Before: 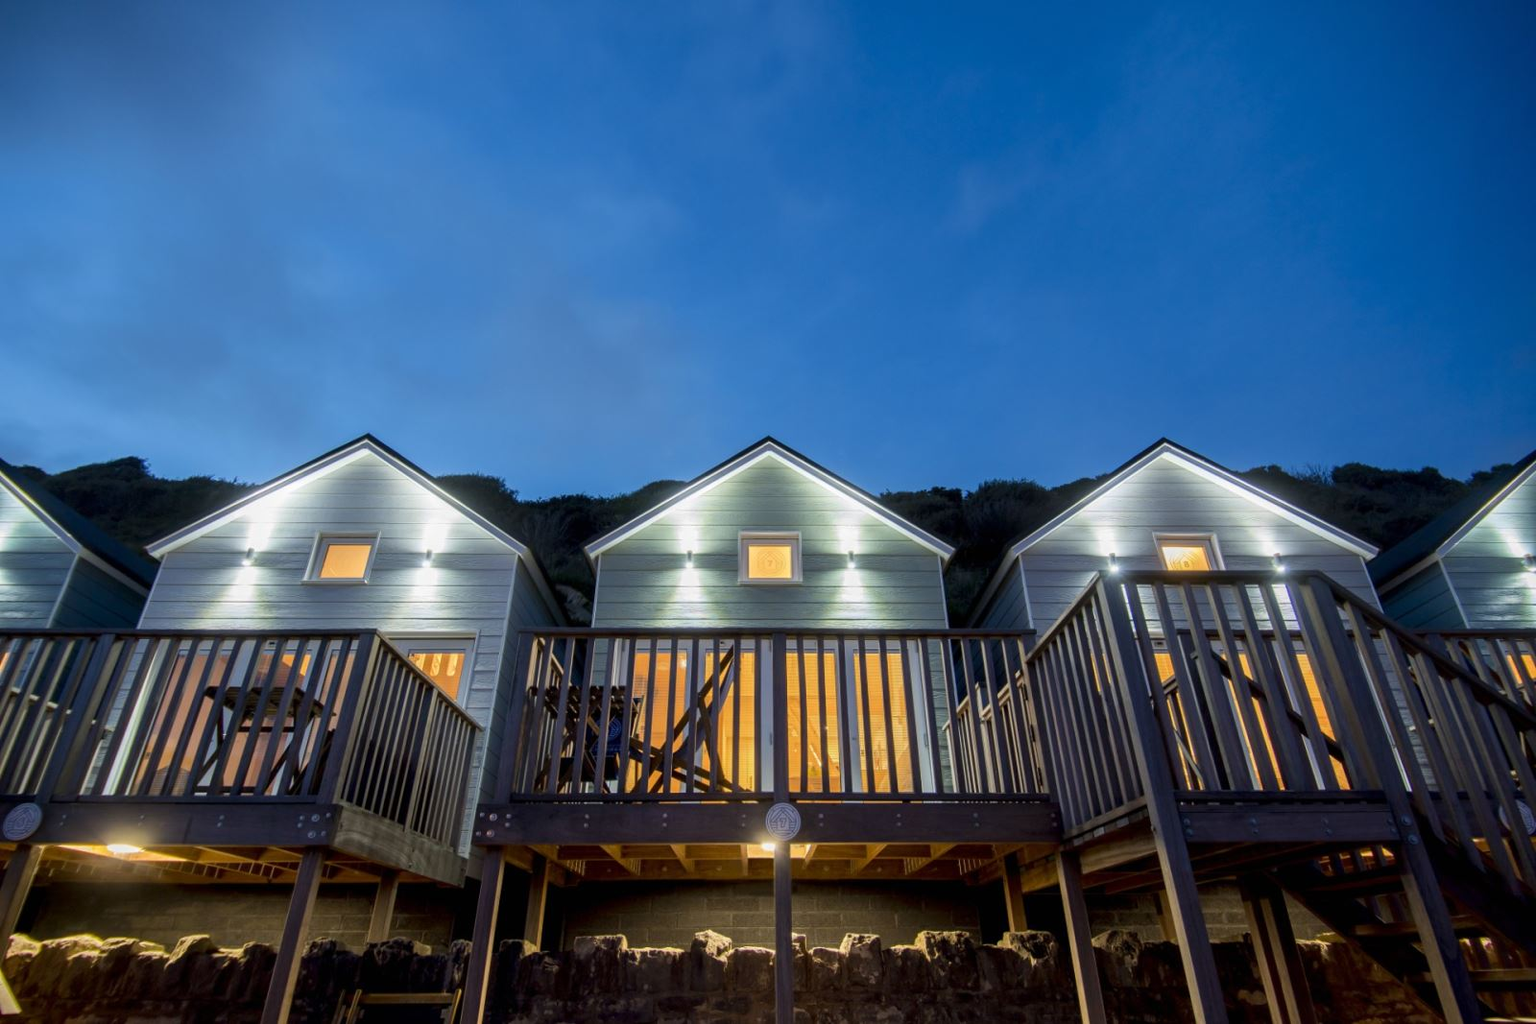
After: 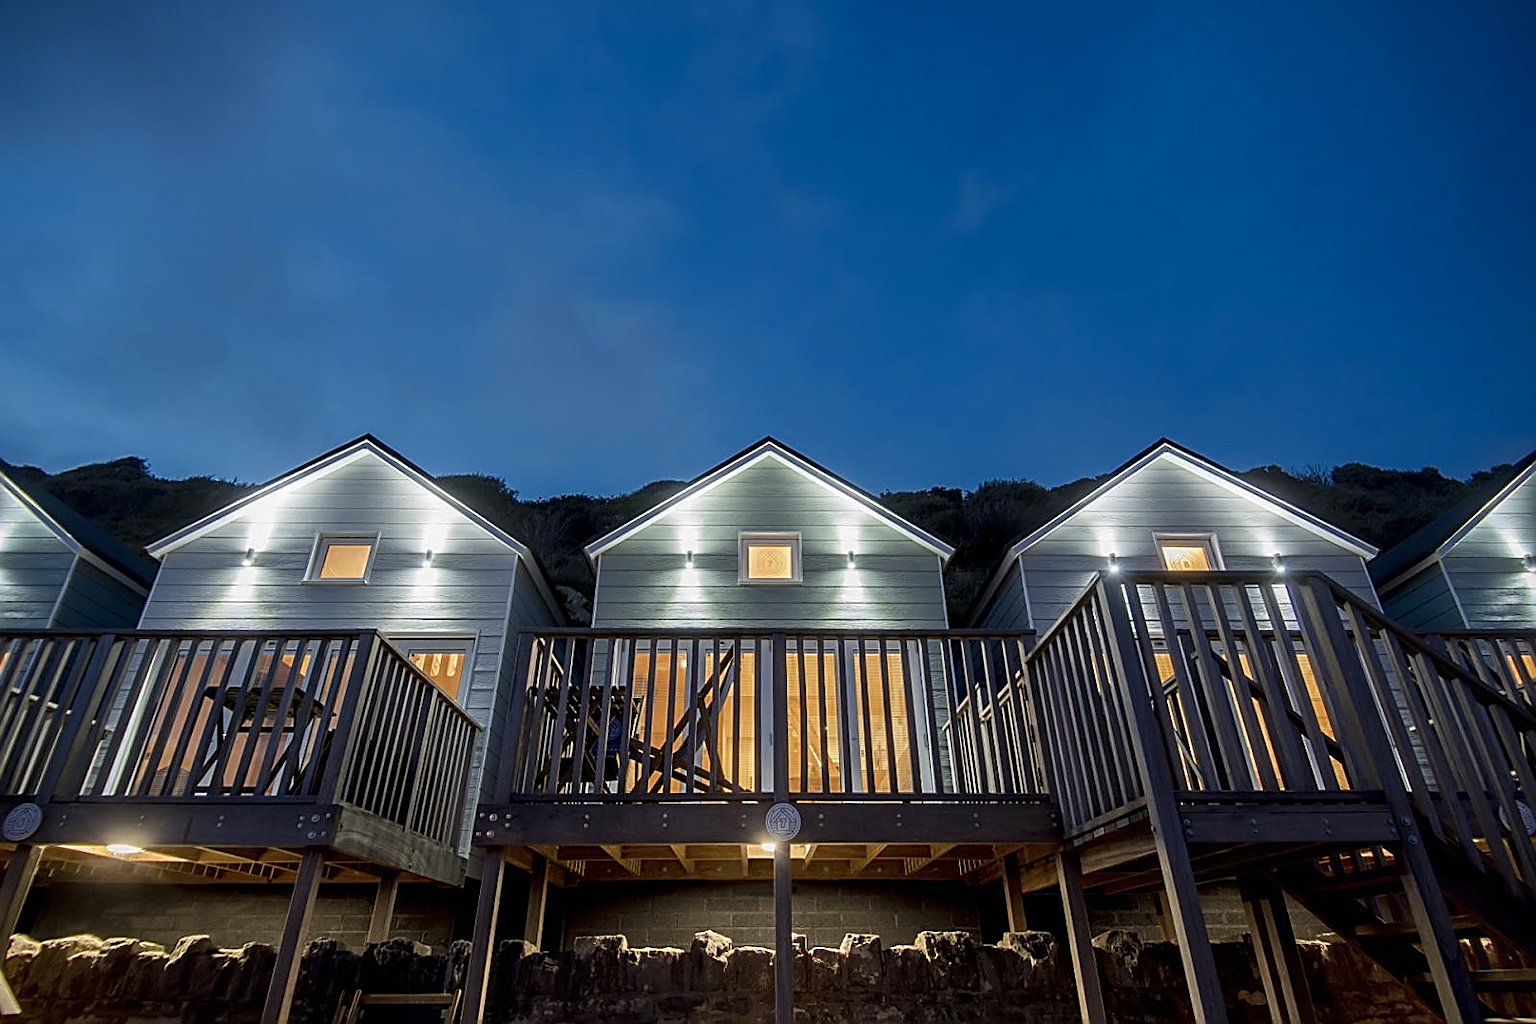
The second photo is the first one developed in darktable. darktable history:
color zones: curves: ch0 [(0, 0.5) (0.125, 0.4) (0.25, 0.5) (0.375, 0.4) (0.5, 0.4) (0.625, 0.35) (0.75, 0.35) (0.875, 0.5)]; ch1 [(0, 0.35) (0.125, 0.45) (0.25, 0.35) (0.375, 0.35) (0.5, 0.35) (0.625, 0.35) (0.75, 0.45) (0.875, 0.35)]; ch2 [(0, 0.6) (0.125, 0.5) (0.25, 0.5) (0.375, 0.6) (0.5, 0.6) (0.625, 0.5) (0.75, 0.5) (0.875, 0.5)]
sharpen: radius 1.671, amount 1.281
